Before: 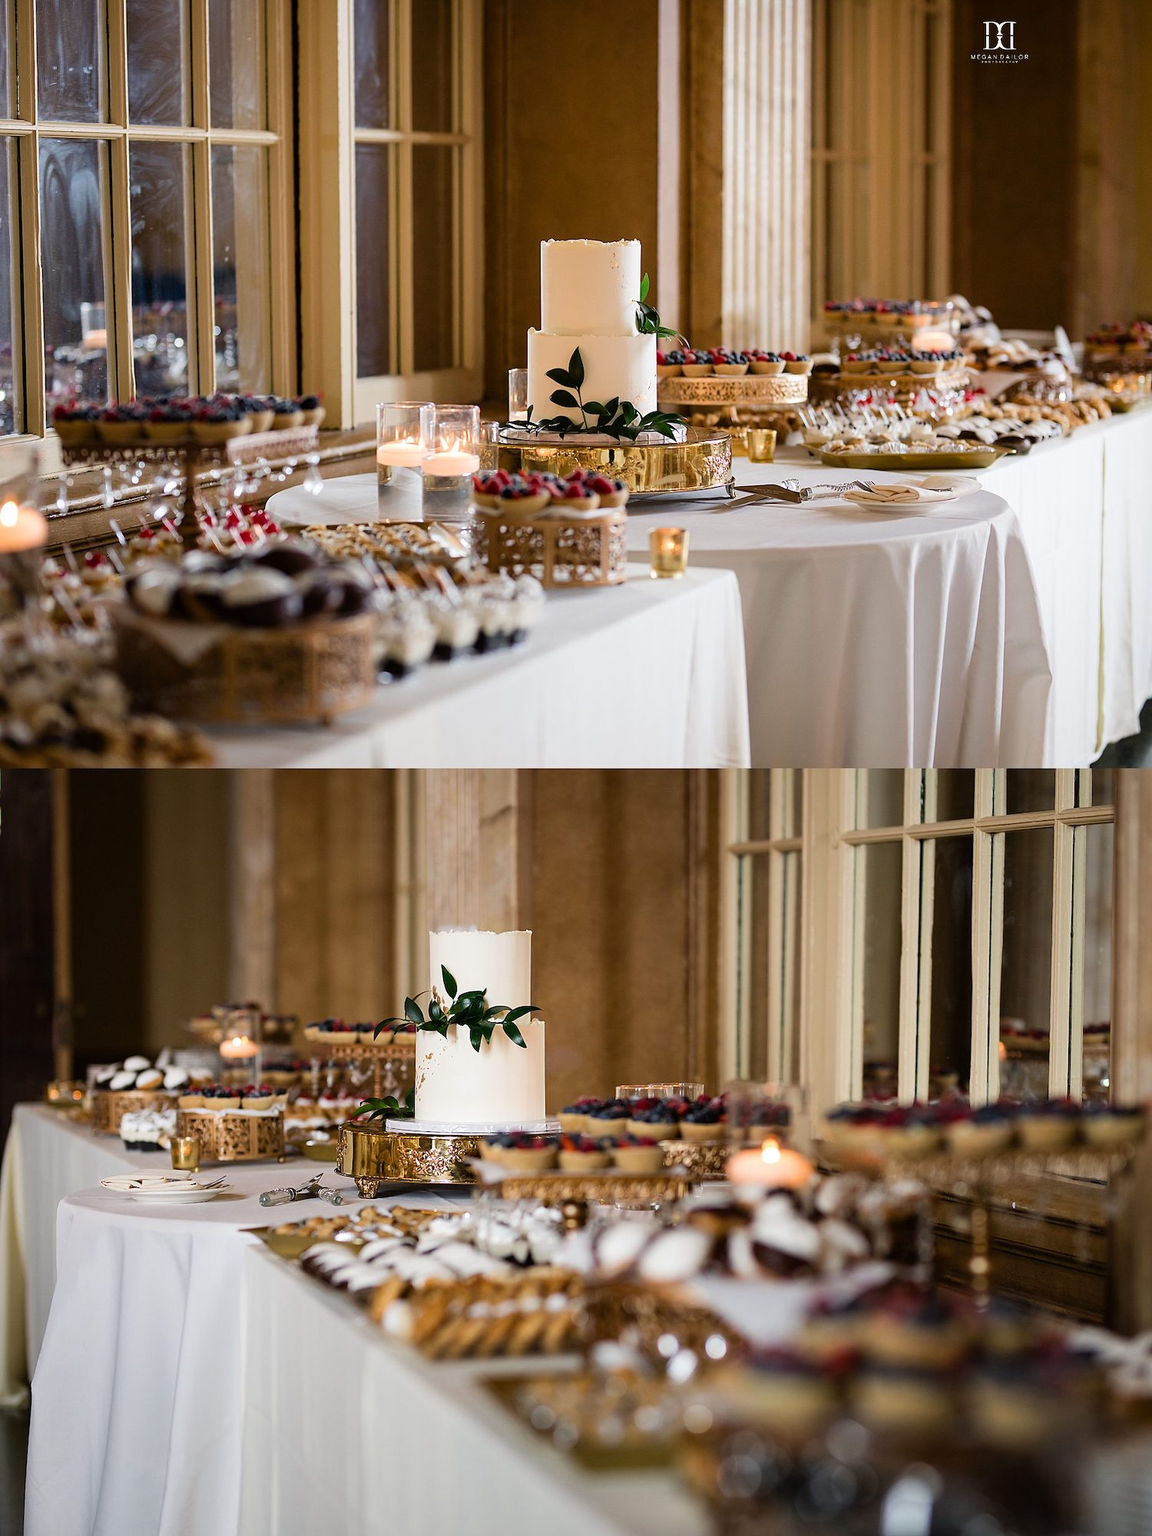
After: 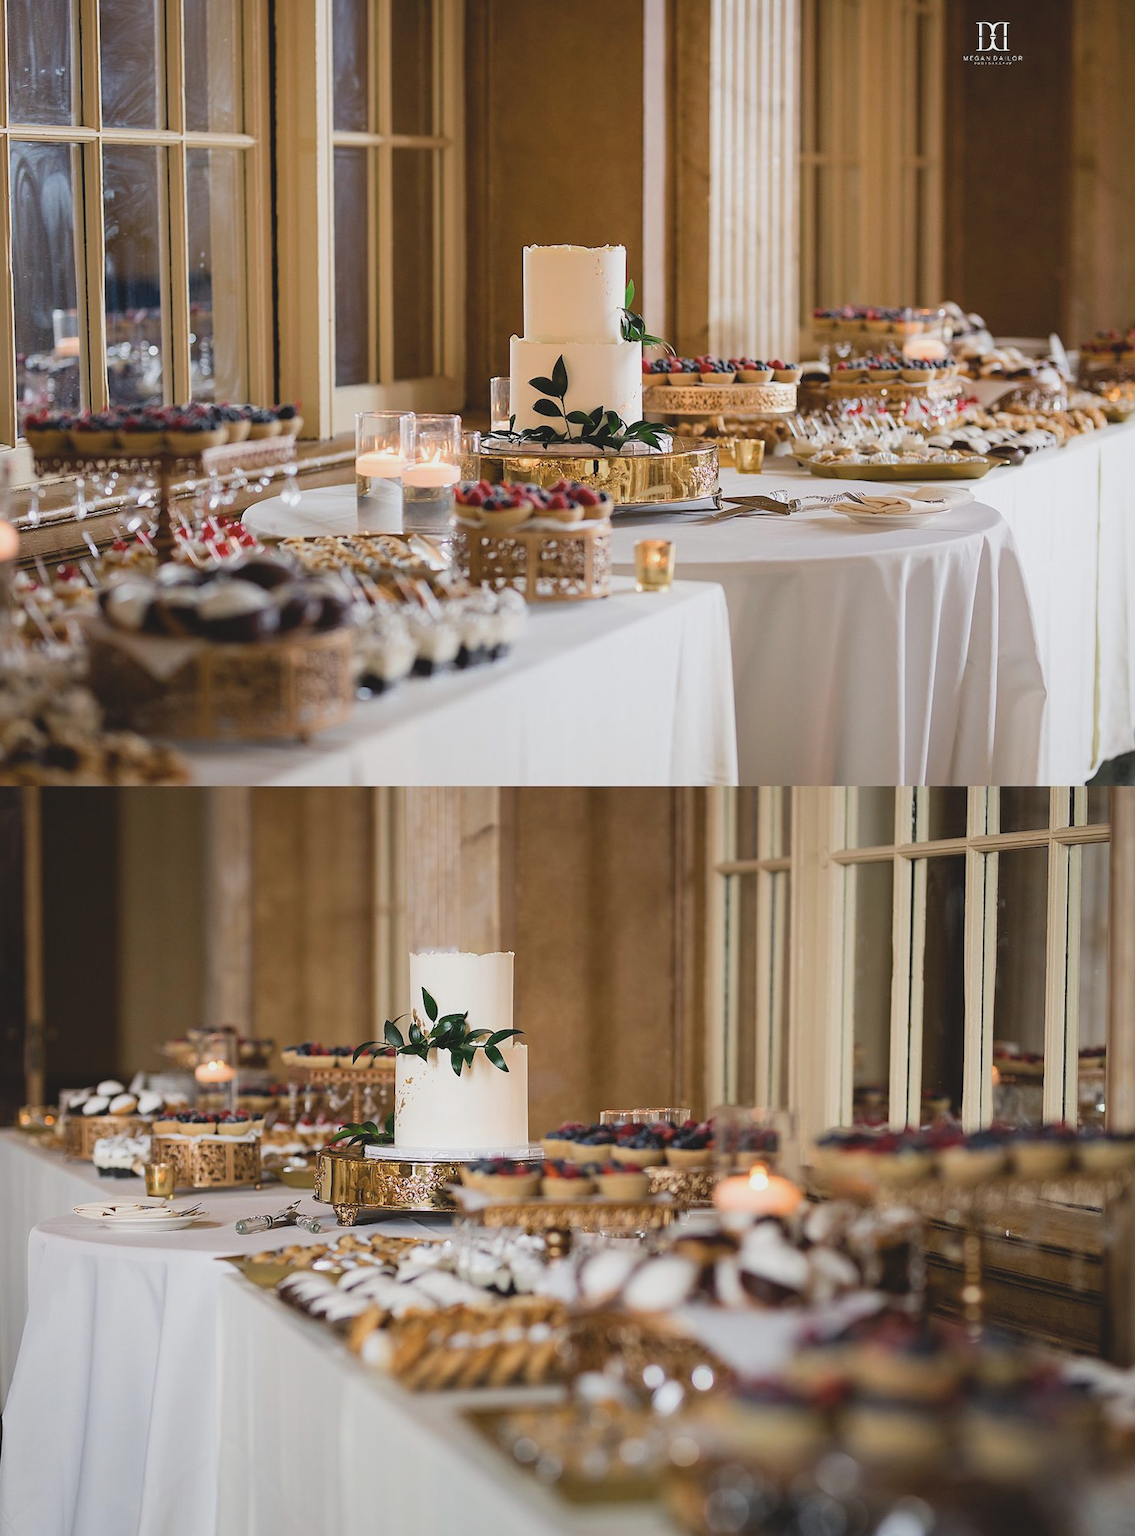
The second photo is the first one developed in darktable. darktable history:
crop and rotate: left 2.536%, right 1.107%, bottom 2.246%
contrast brightness saturation: contrast -0.15, brightness 0.05, saturation -0.12
